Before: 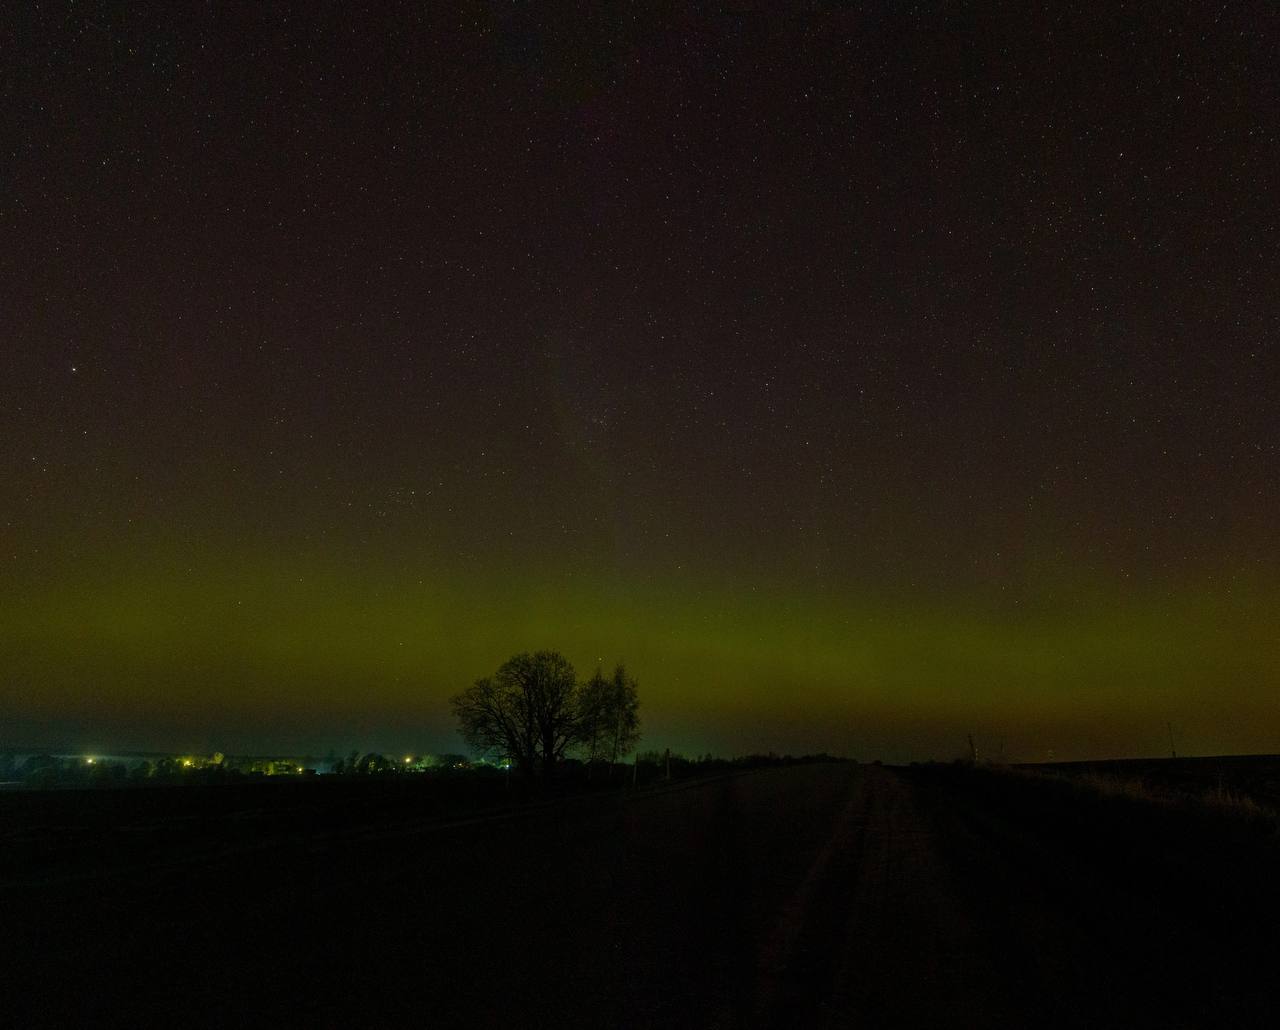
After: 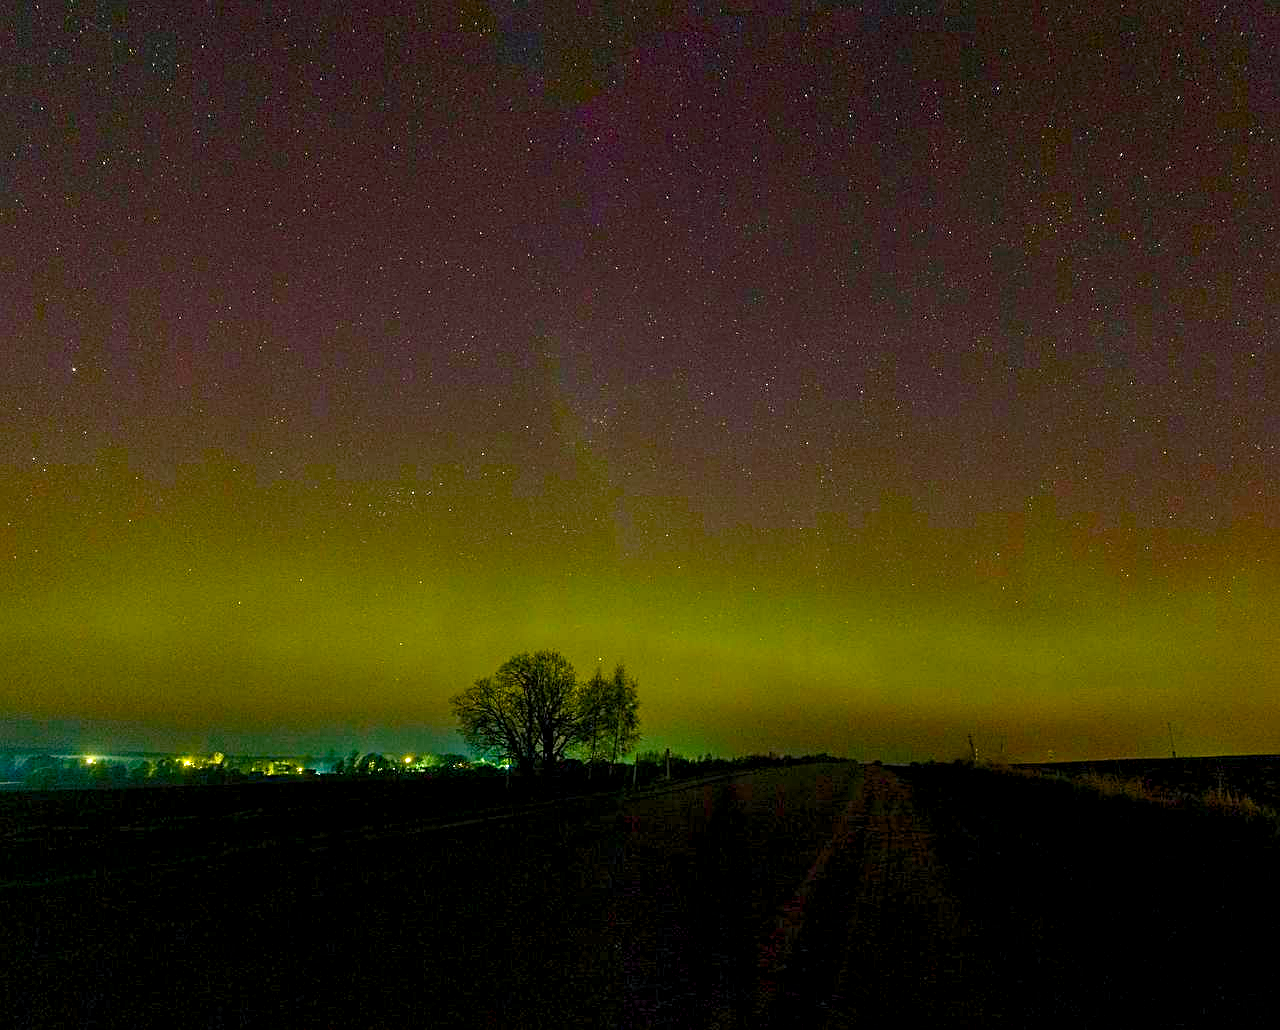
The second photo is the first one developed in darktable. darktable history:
color balance rgb: shadows lift › chroma 3%, shadows lift › hue 240.84°, highlights gain › chroma 3%, highlights gain › hue 73.2°, global offset › luminance -0.5%, perceptual saturation grading › global saturation 20%, perceptual saturation grading › highlights -25%, perceptual saturation grading › shadows 50%, global vibrance 25.26%
sharpen: on, module defaults
exposure: exposure 2 EV, compensate highlight preservation false
